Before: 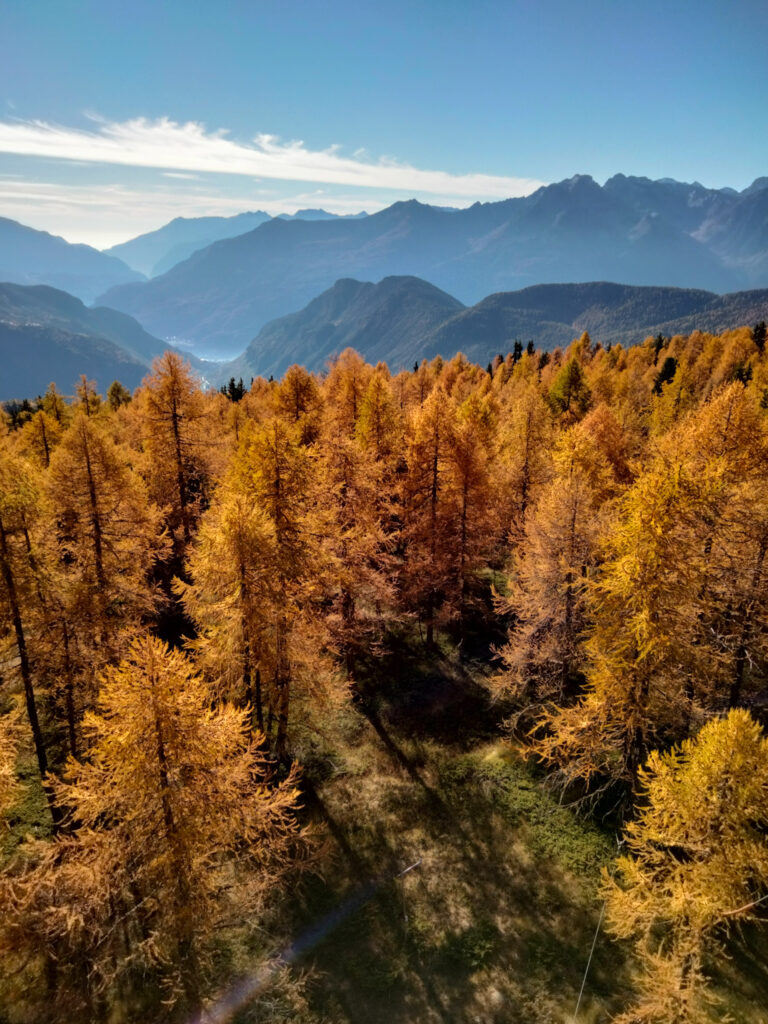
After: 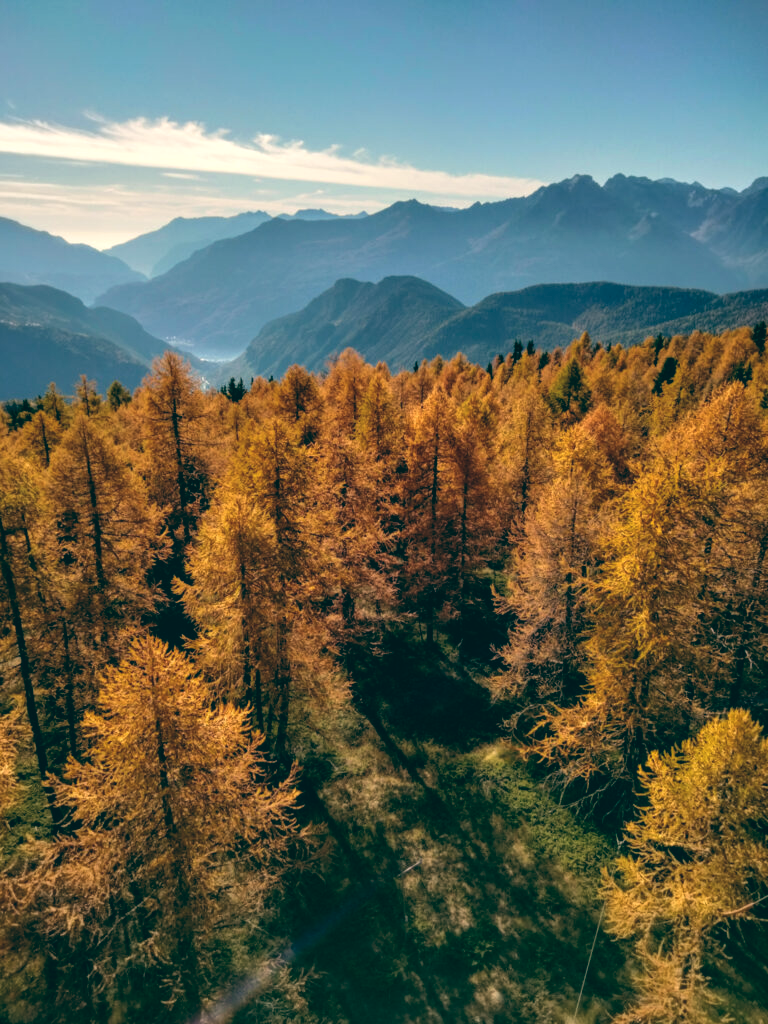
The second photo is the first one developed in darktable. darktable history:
local contrast: detail 110%
color balance: lift [1.005, 0.99, 1.007, 1.01], gamma [1, 0.979, 1.011, 1.021], gain [0.923, 1.098, 1.025, 0.902], input saturation 90.45%, contrast 7.73%, output saturation 105.91%
